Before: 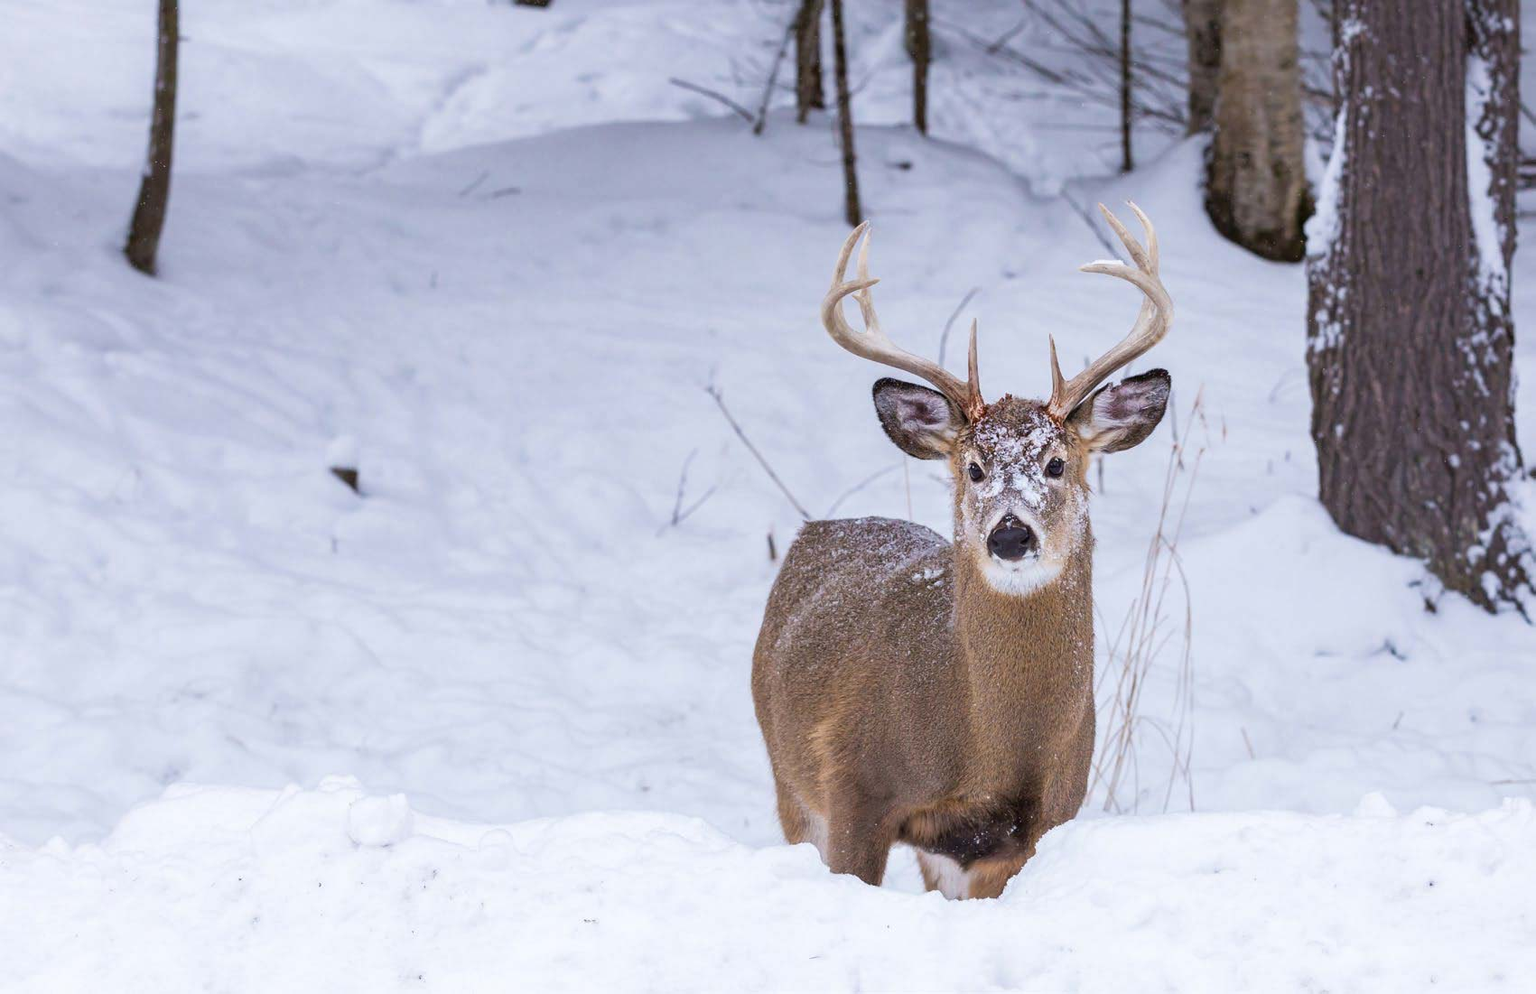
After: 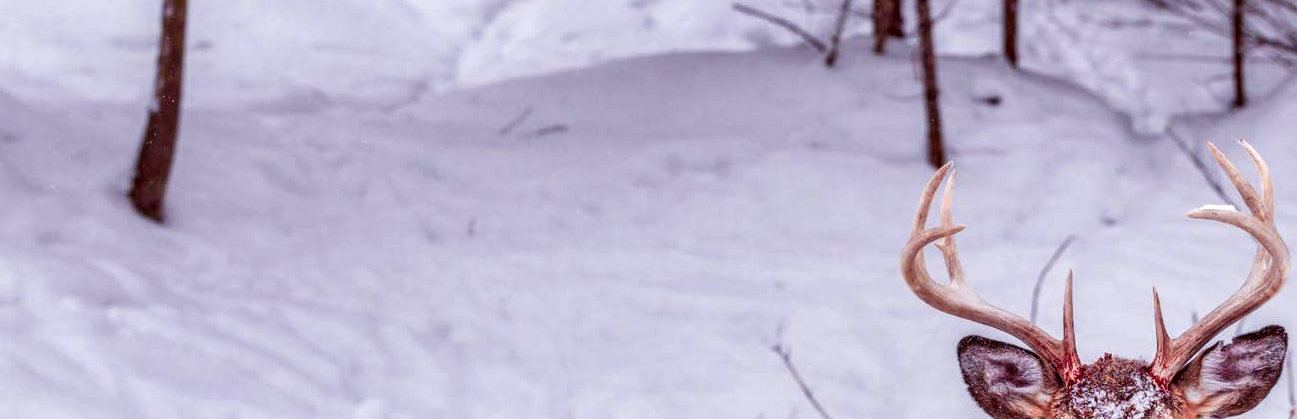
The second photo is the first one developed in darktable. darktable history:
local contrast: highlights 25%, detail 150%
crop: left 0.579%, top 7.627%, right 23.167%, bottom 54.275%
rgb levels: mode RGB, independent channels, levels [[0, 0.474, 1], [0, 0.5, 1], [0, 0.5, 1]]
color zones: curves: ch1 [(0.24, 0.634) (0.75, 0.5)]; ch2 [(0.253, 0.437) (0.745, 0.491)], mix 102.12%
